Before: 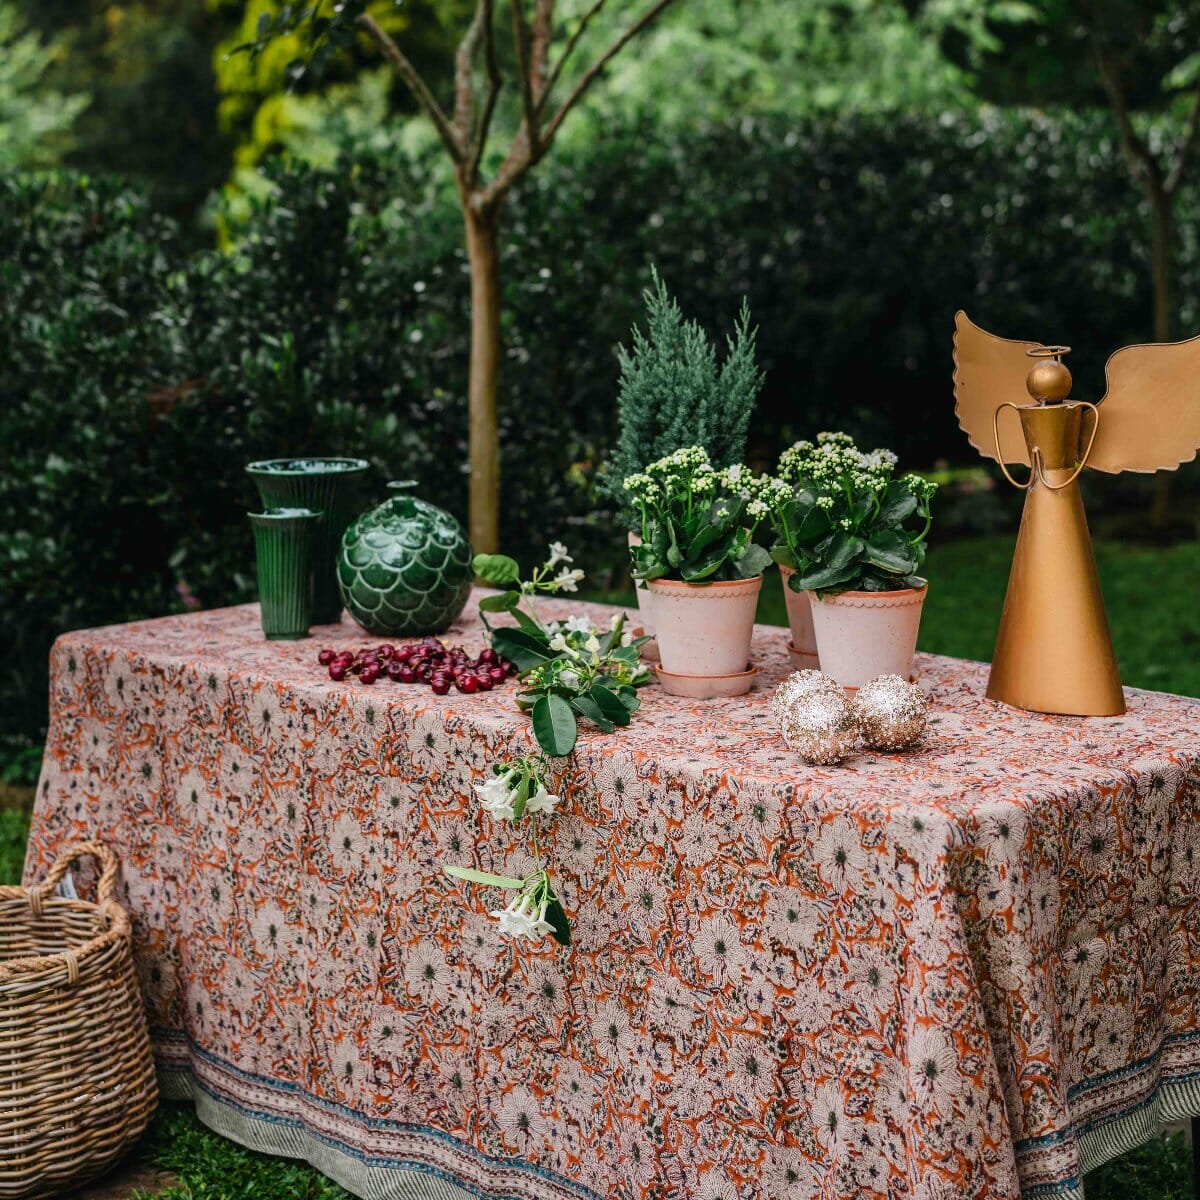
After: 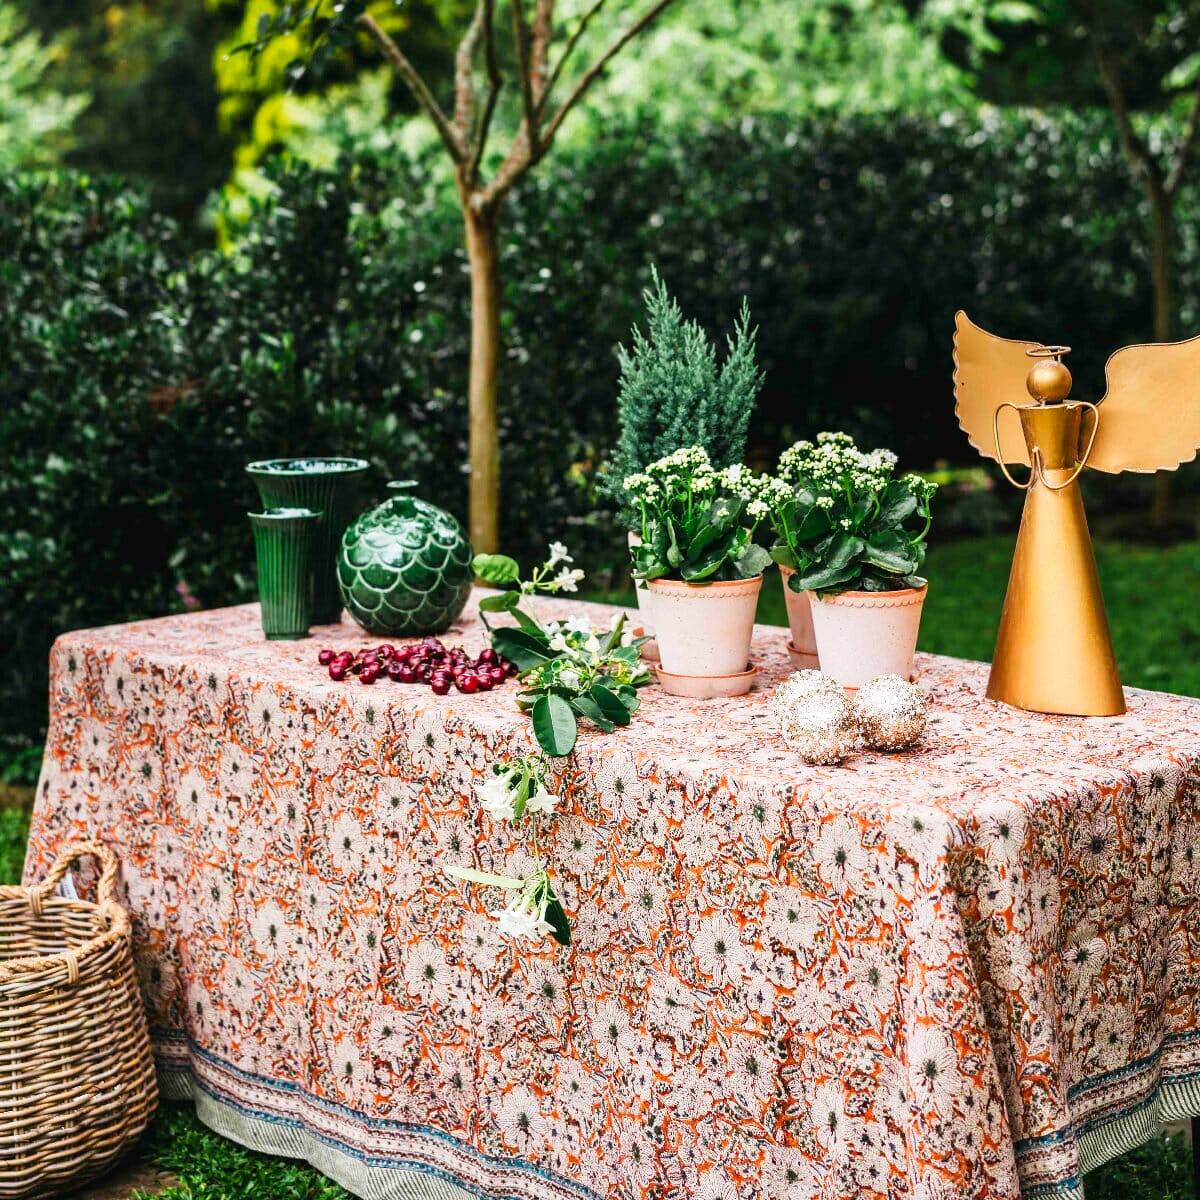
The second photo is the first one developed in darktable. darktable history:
tone curve: curves: ch0 [(0, 0) (0.055, 0.057) (0.258, 0.307) (0.434, 0.543) (0.517, 0.657) (0.745, 0.874) (1, 1)]; ch1 [(0, 0) (0.346, 0.307) (0.418, 0.383) (0.46, 0.439) (0.482, 0.493) (0.502, 0.497) (0.517, 0.506) (0.55, 0.561) (0.588, 0.61) (0.646, 0.688) (1, 1)]; ch2 [(0, 0) (0.346, 0.34) (0.431, 0.45) (0.485, 0.499) (0.5, 0.503) (0.527, 0.508) (0.545, 0.562) (0.679, 0.706) (1, 1)], preserve colors none
exposure: exposure 0.292 EV, compensate highlight preservation false
